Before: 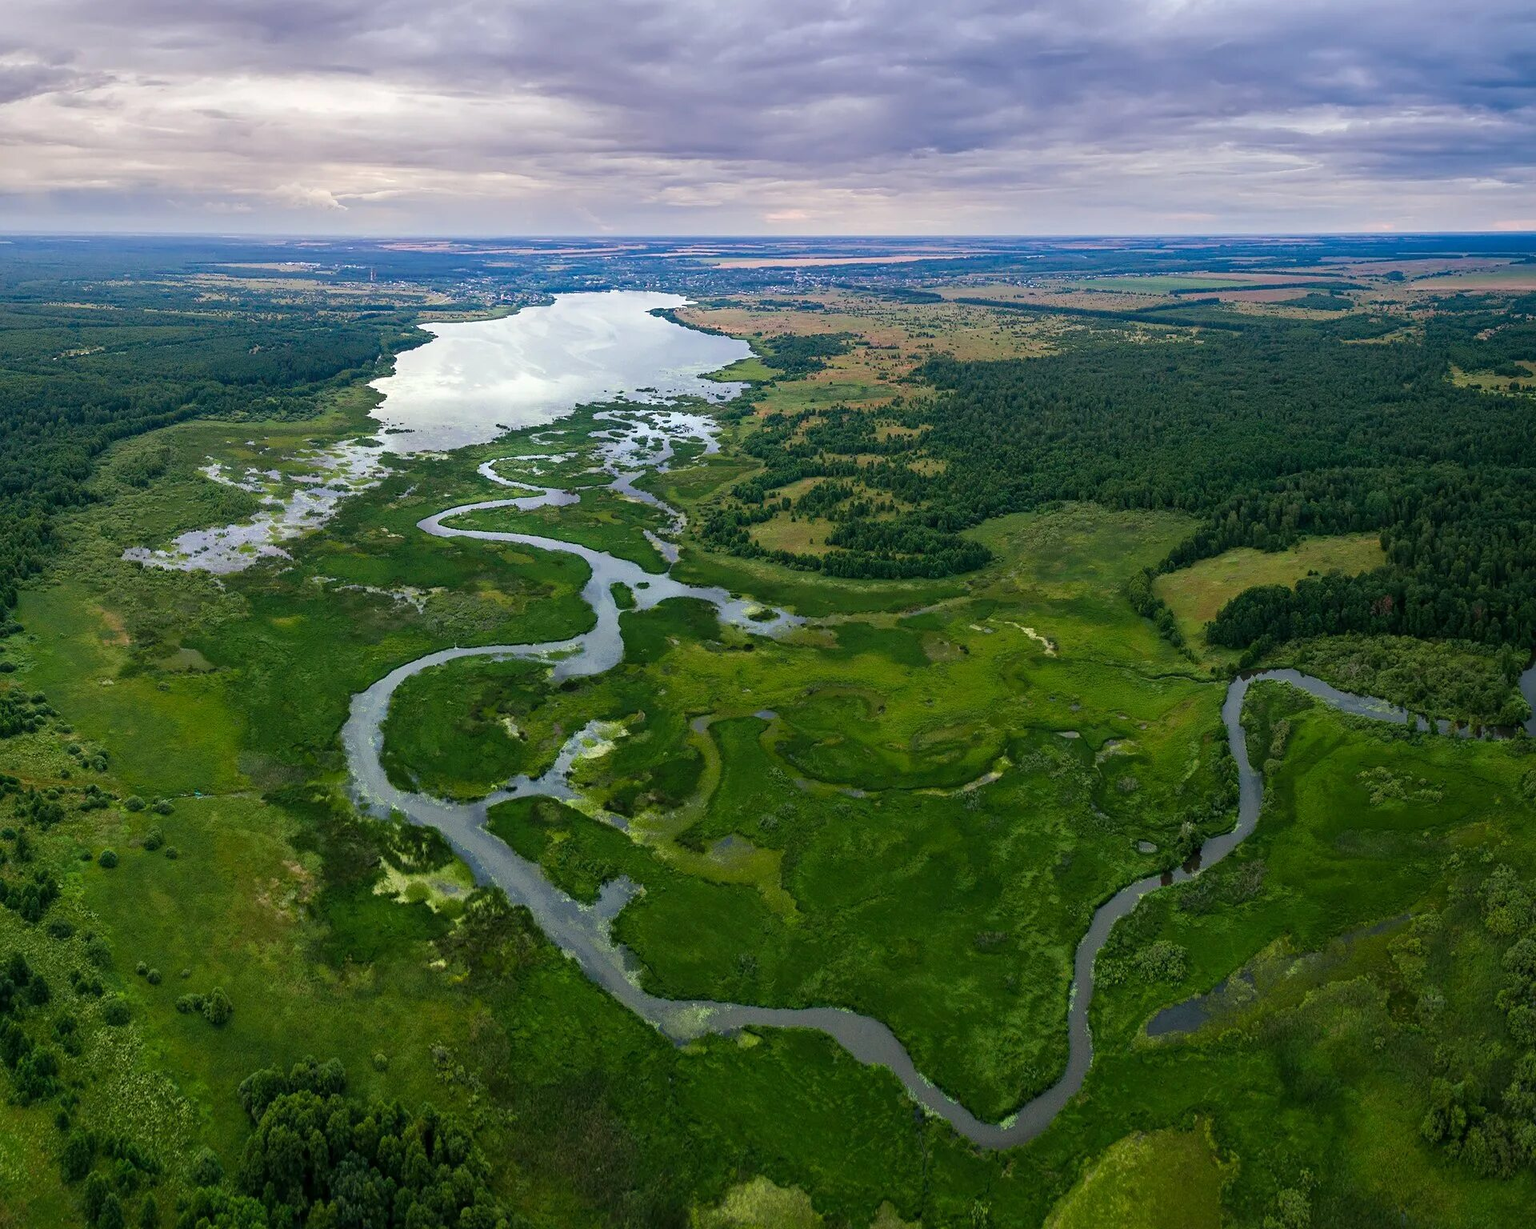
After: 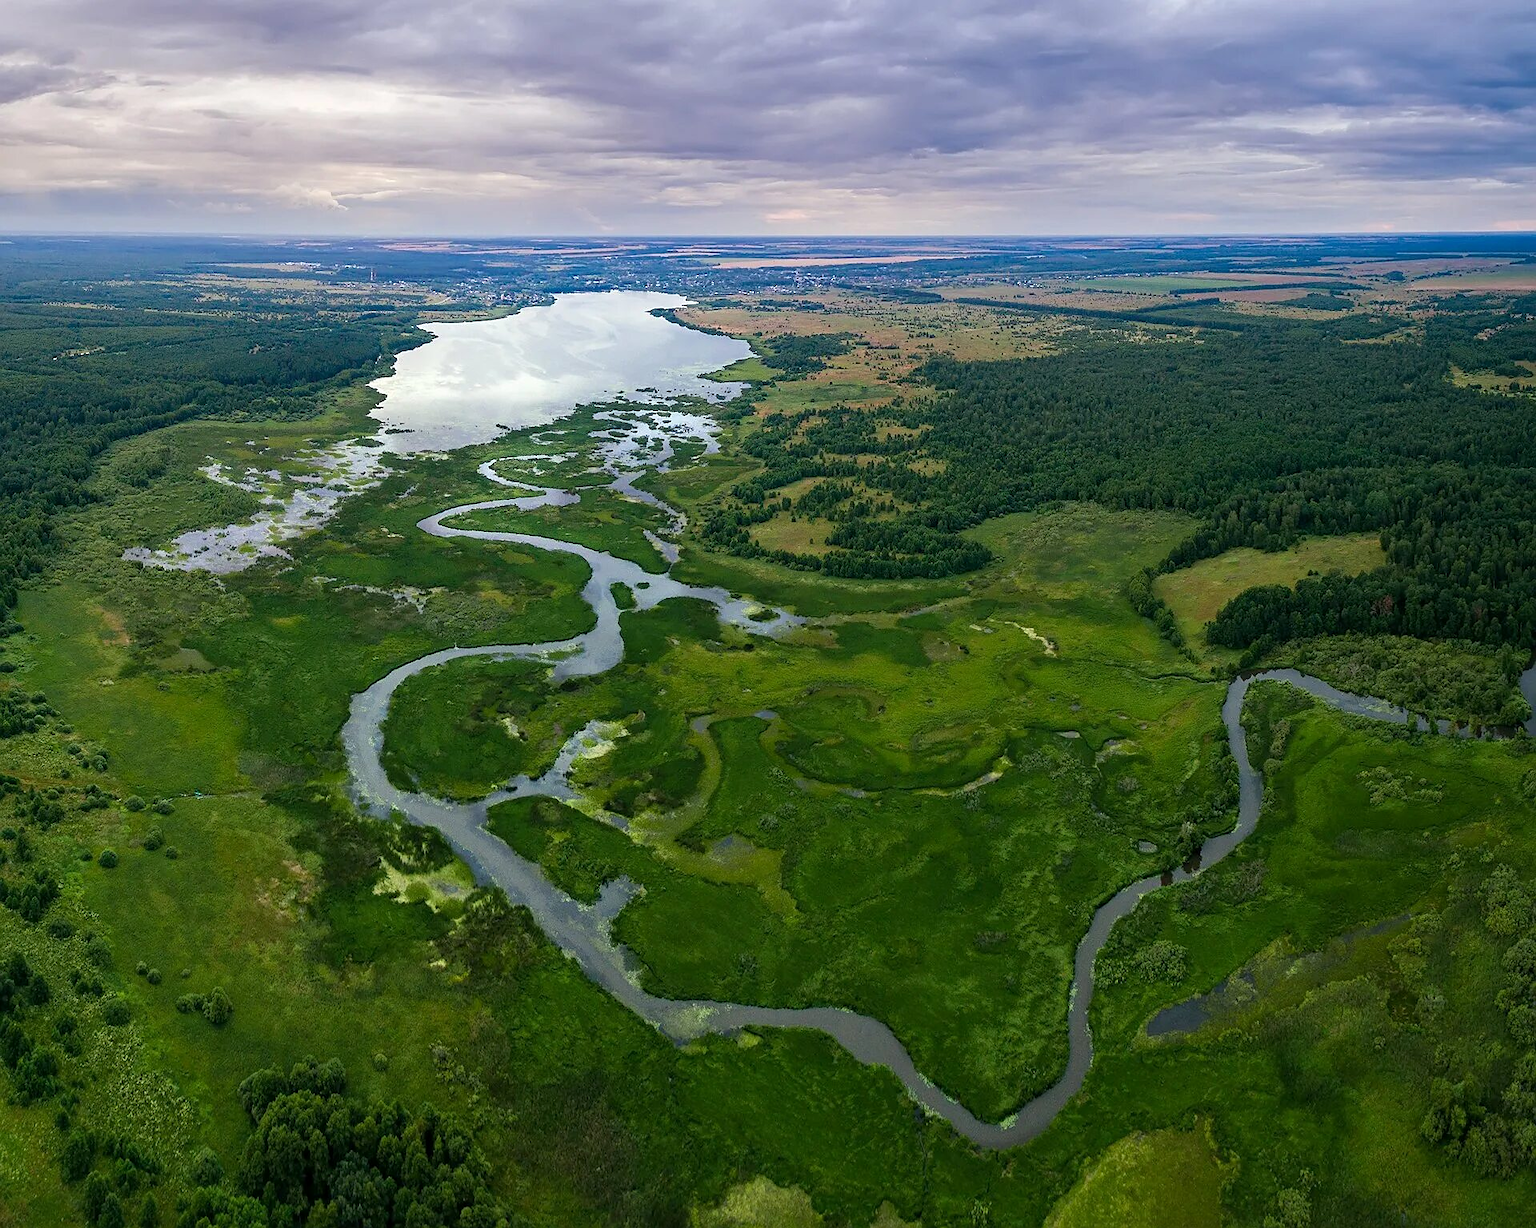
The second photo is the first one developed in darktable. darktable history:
exposure: black level correction 0, compensate highlight preservation false
sharpen: radius 1.049, threshold 1.031
